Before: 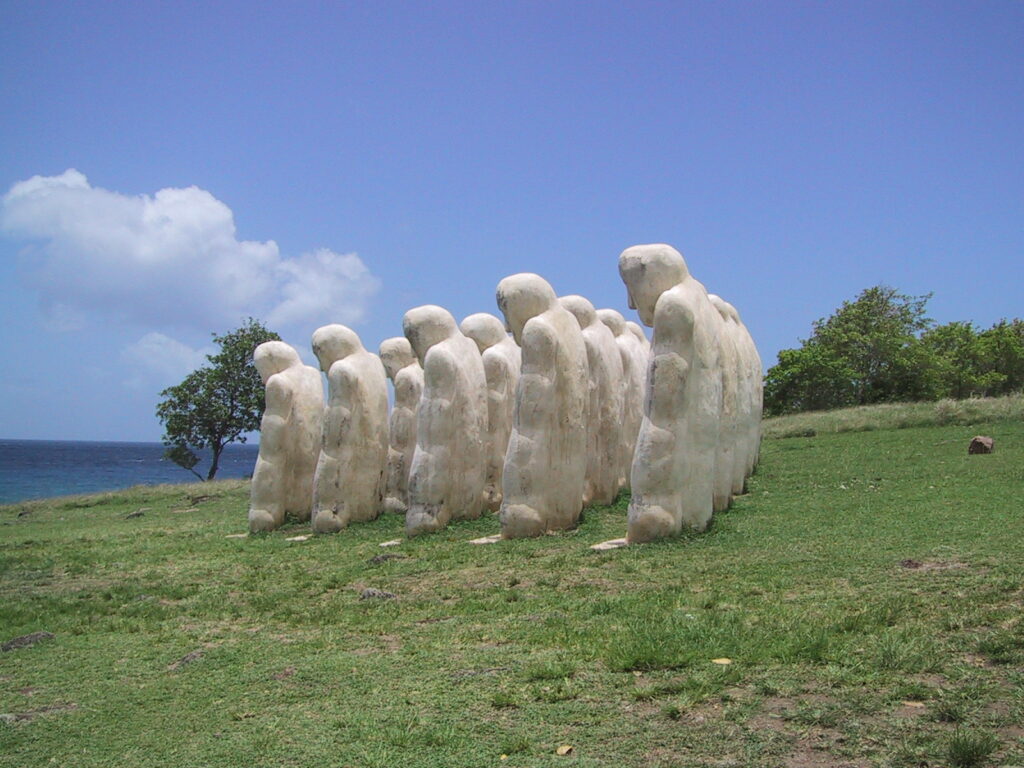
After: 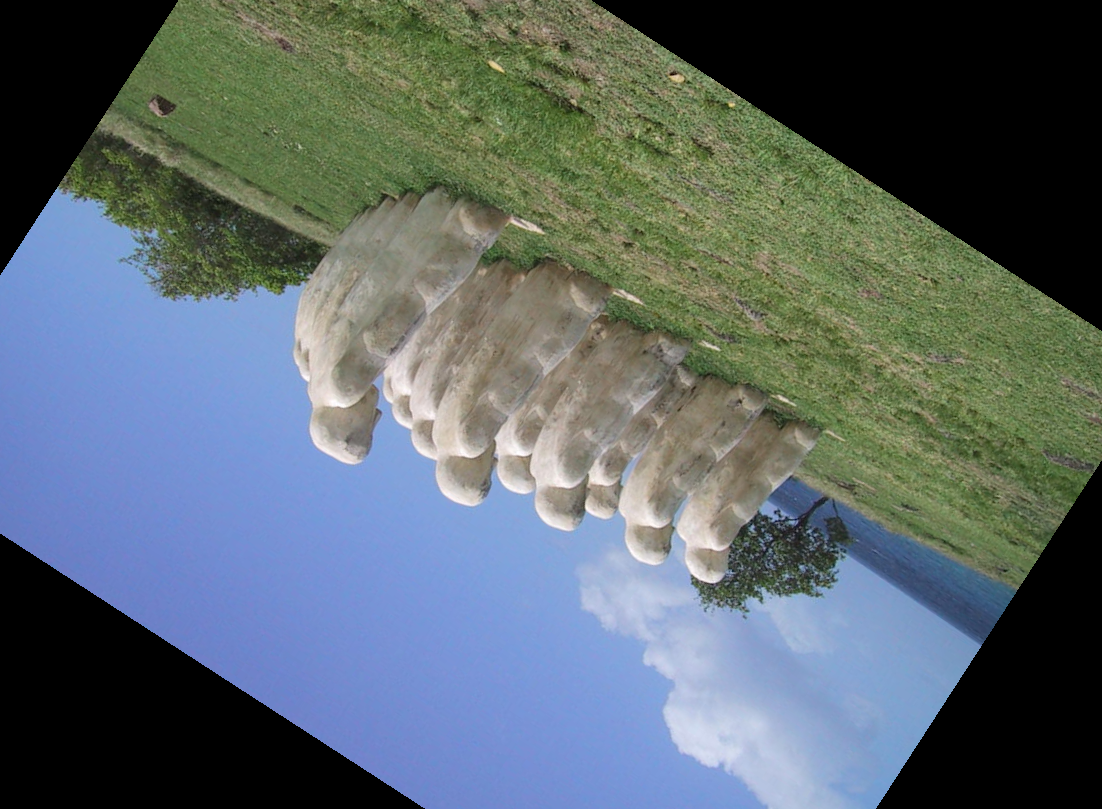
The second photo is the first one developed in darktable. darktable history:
crop and rotate: angle 147.05°, left 9.151%, top 15.603%, right 4.547%, bottom 17.001%
